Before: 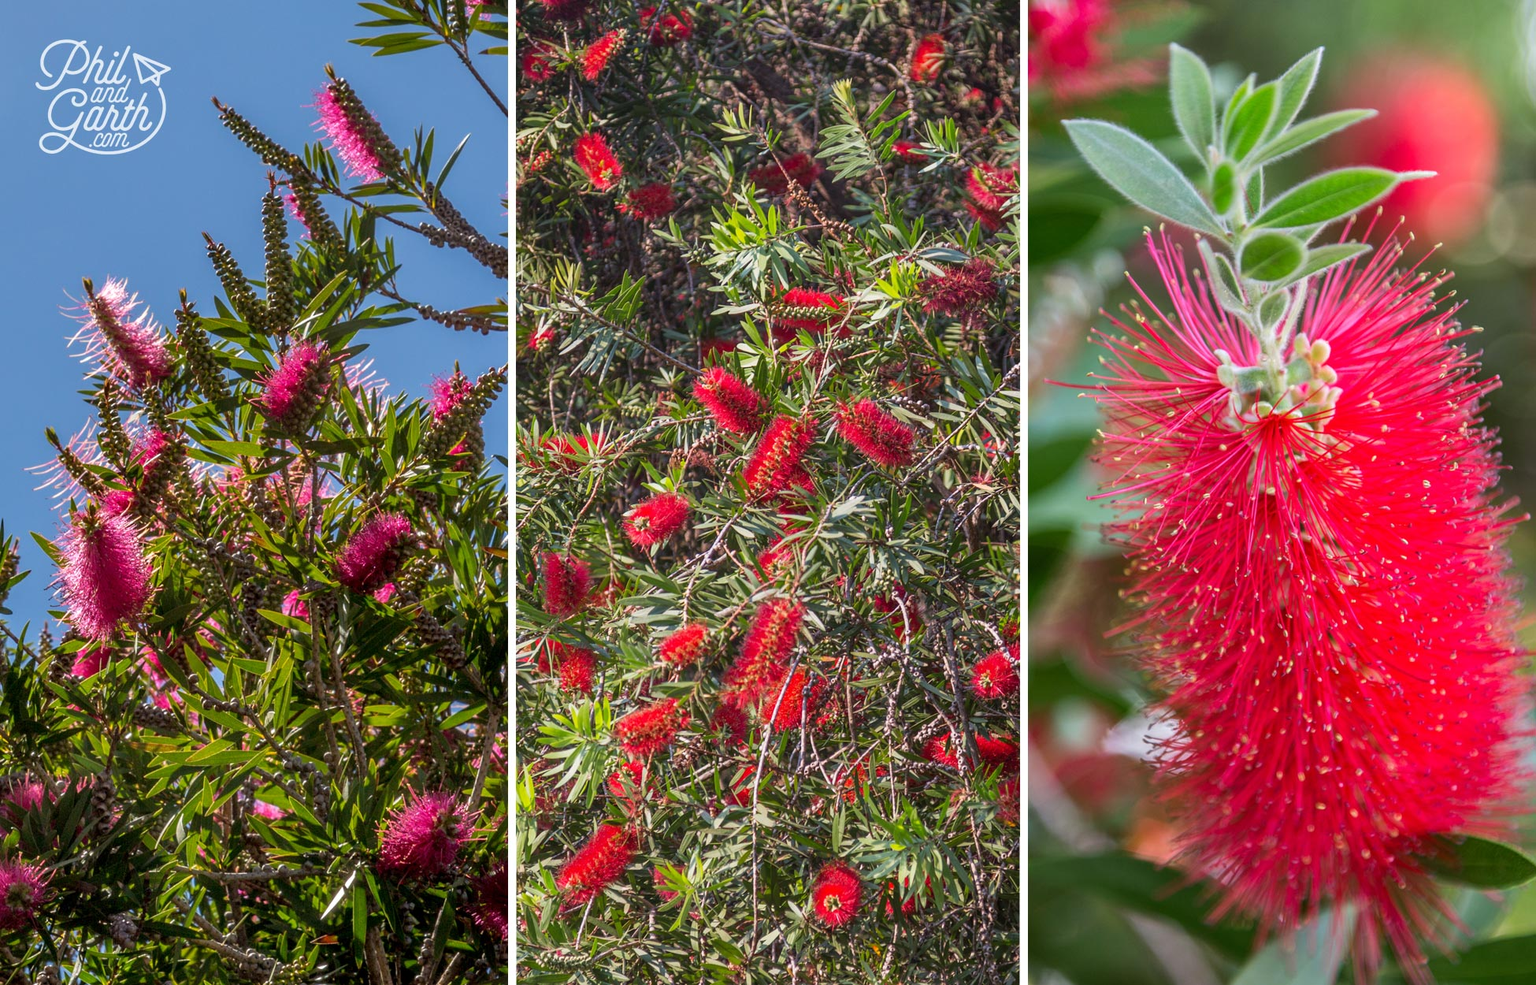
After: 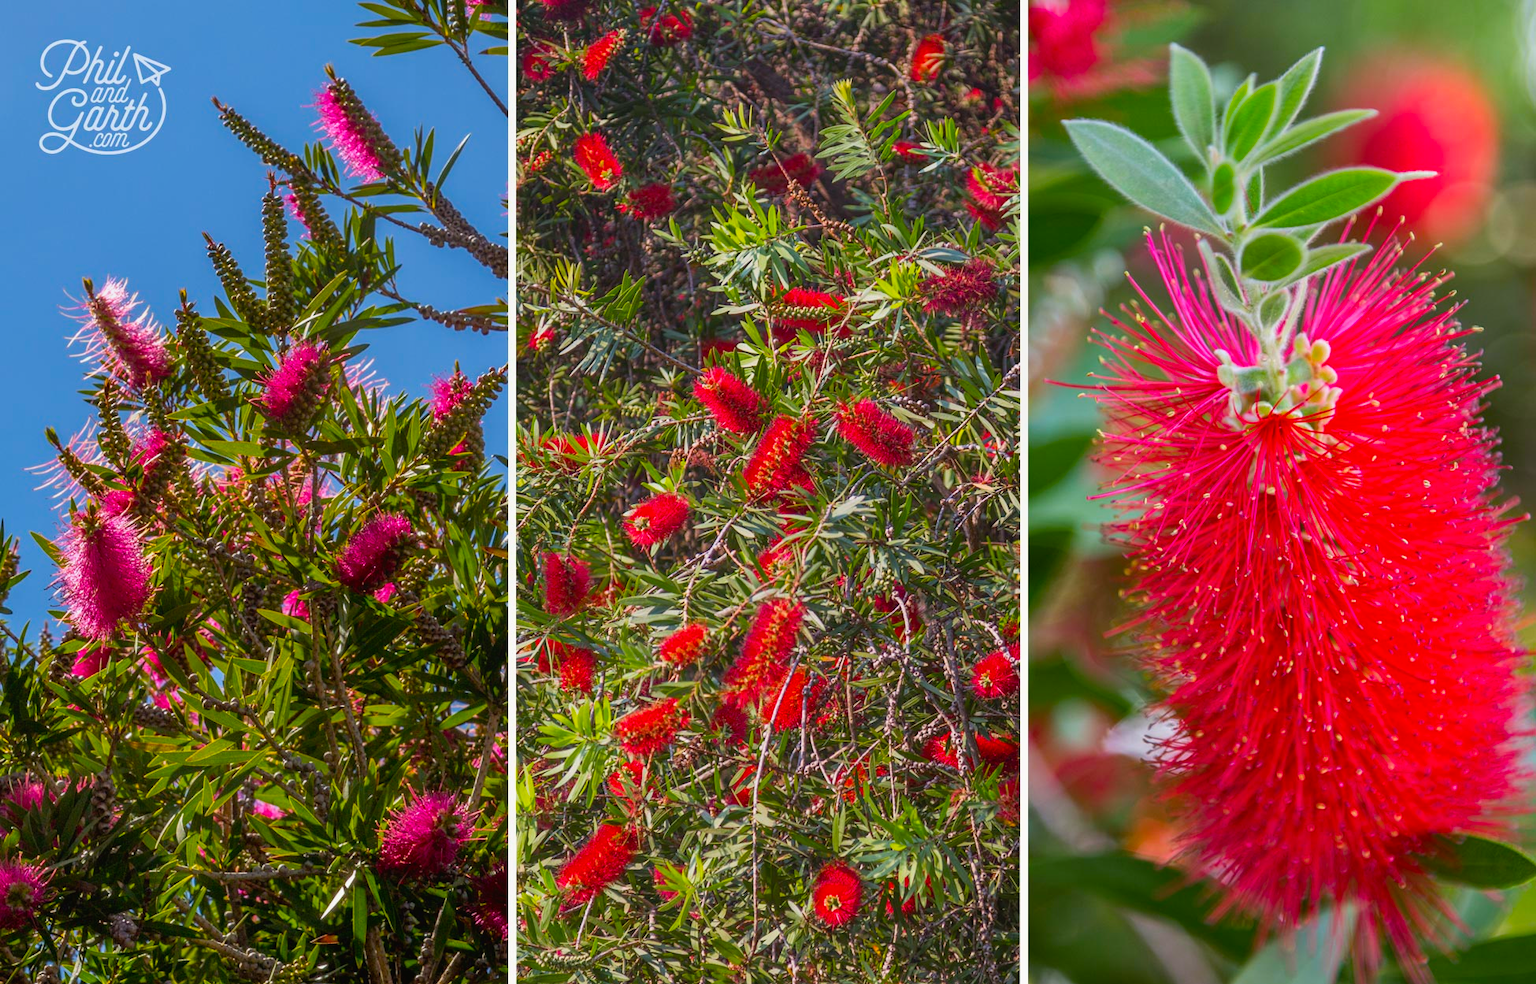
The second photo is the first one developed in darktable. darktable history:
exposure: exposure -0.048 EV, compensate highlight preservation false
color balance rgb: perceptual saturation grading › global saturation 30%, global vibrance 20%
contrast equalizer: octaves 7, y [[0.6 ×6], [0.55 ×6], [0 ×6], [0 ×6], [0 ×6]], mix -0.2
